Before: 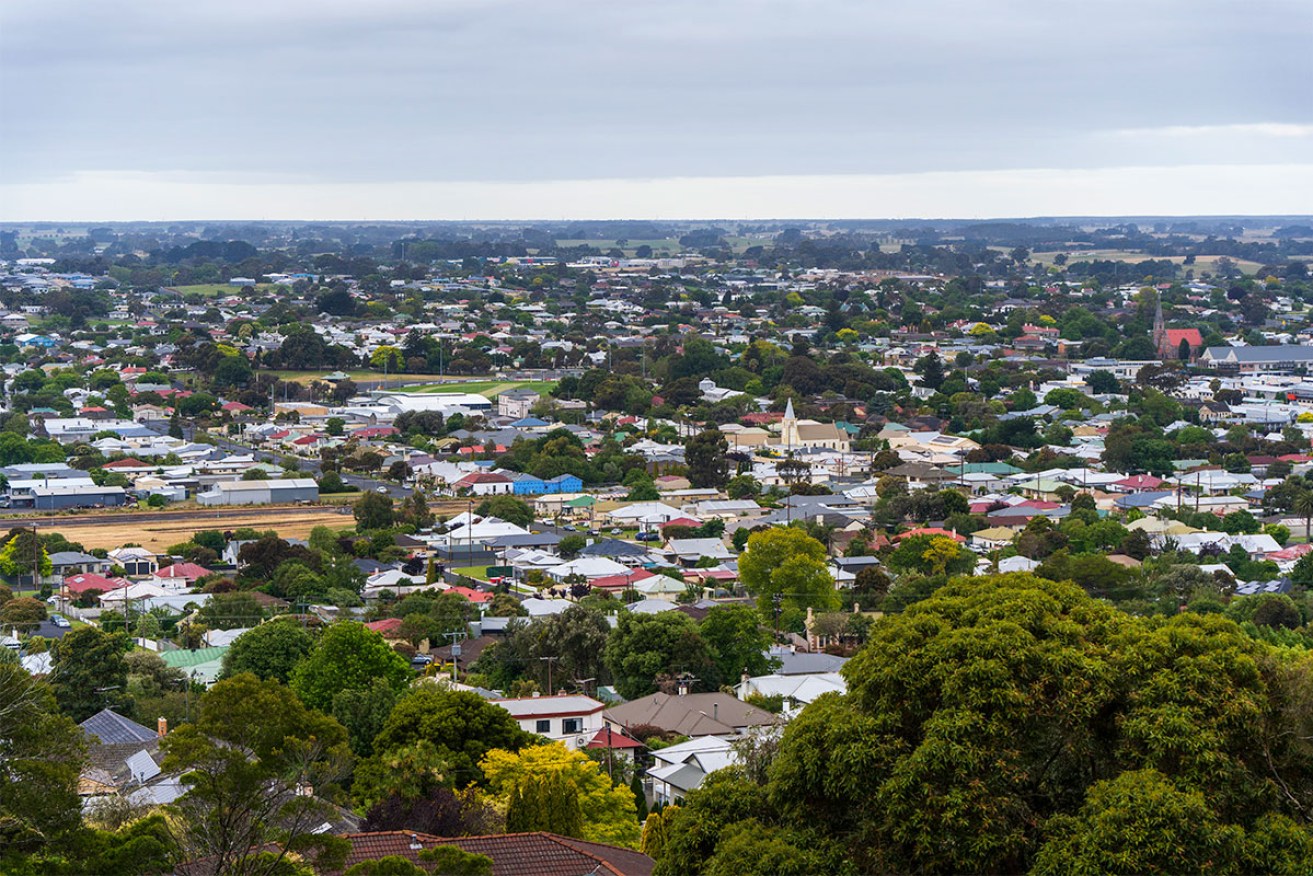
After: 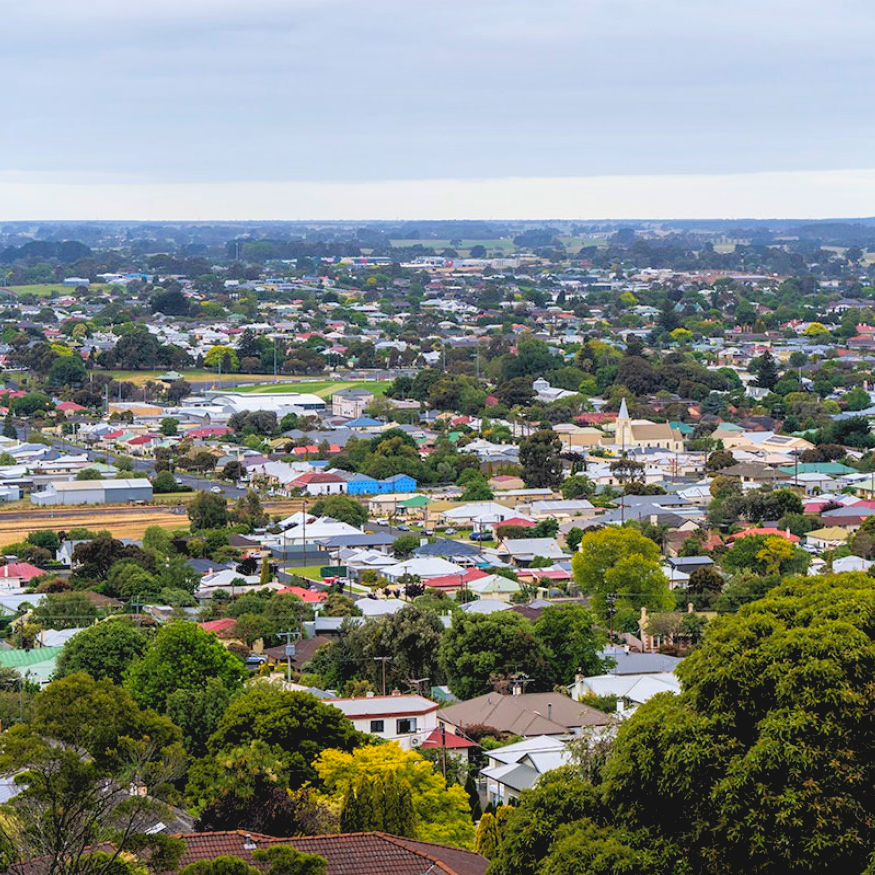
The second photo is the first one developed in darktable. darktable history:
contrast brightness saturation: contrast -0.1, brightness 0.05, saturation 0.08
velvia: strength 15%
crop and rotate: left 12.673%, right 20.66%
rgb levels: levels [[0.013, 0.434, 0.89], [0, 0.5, 1], [0, 0.5, 1]]
